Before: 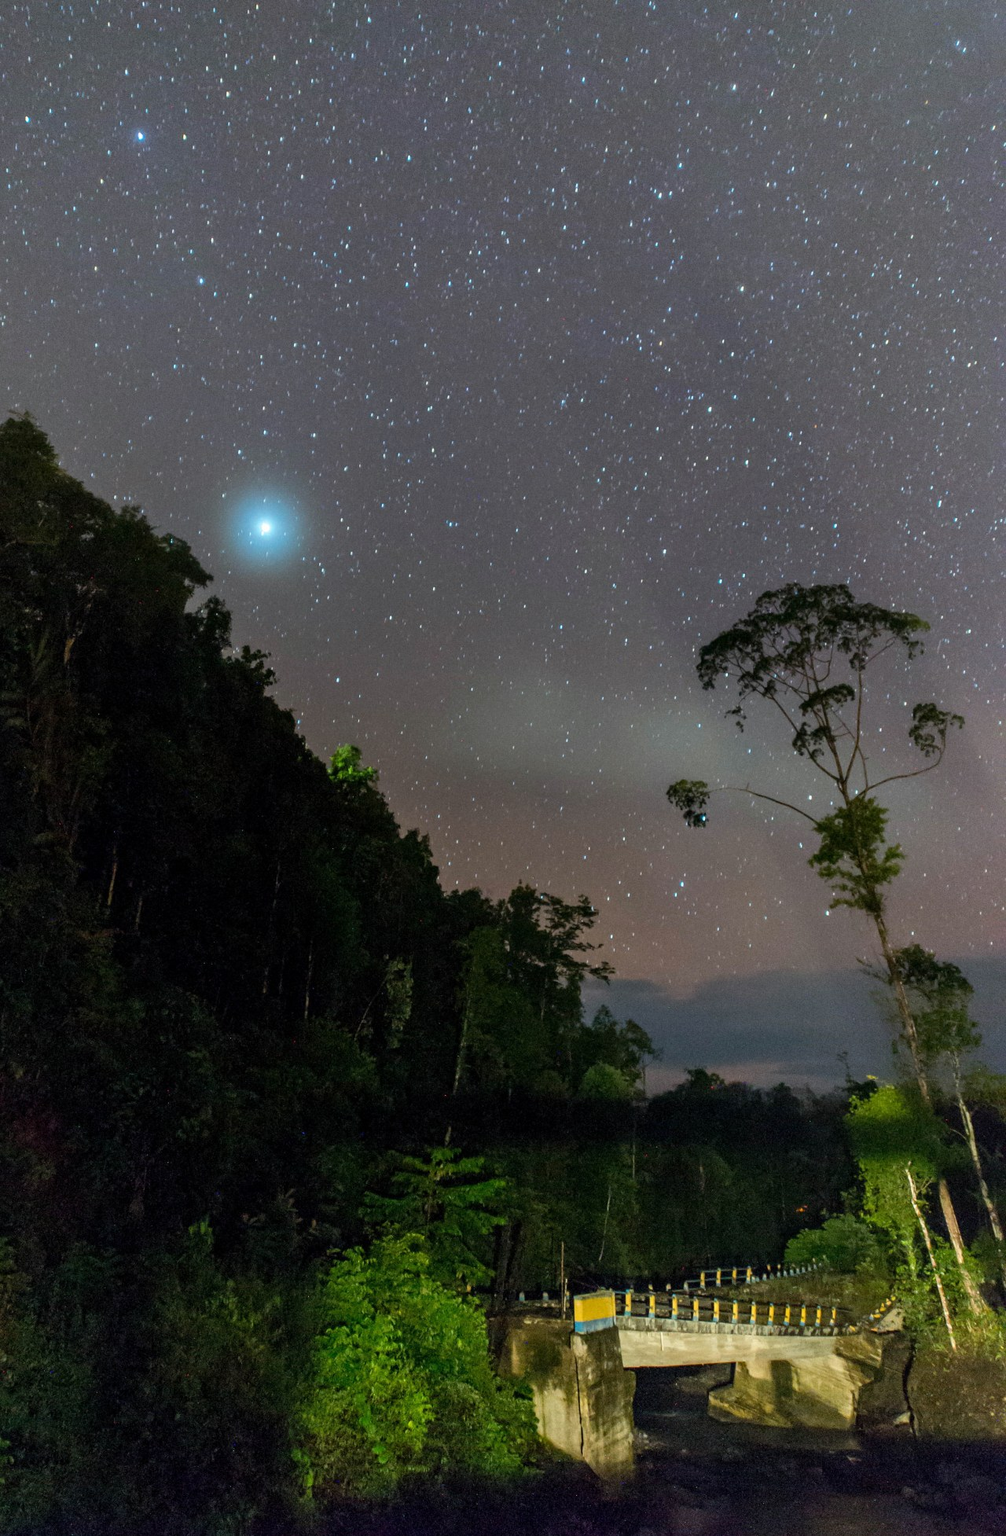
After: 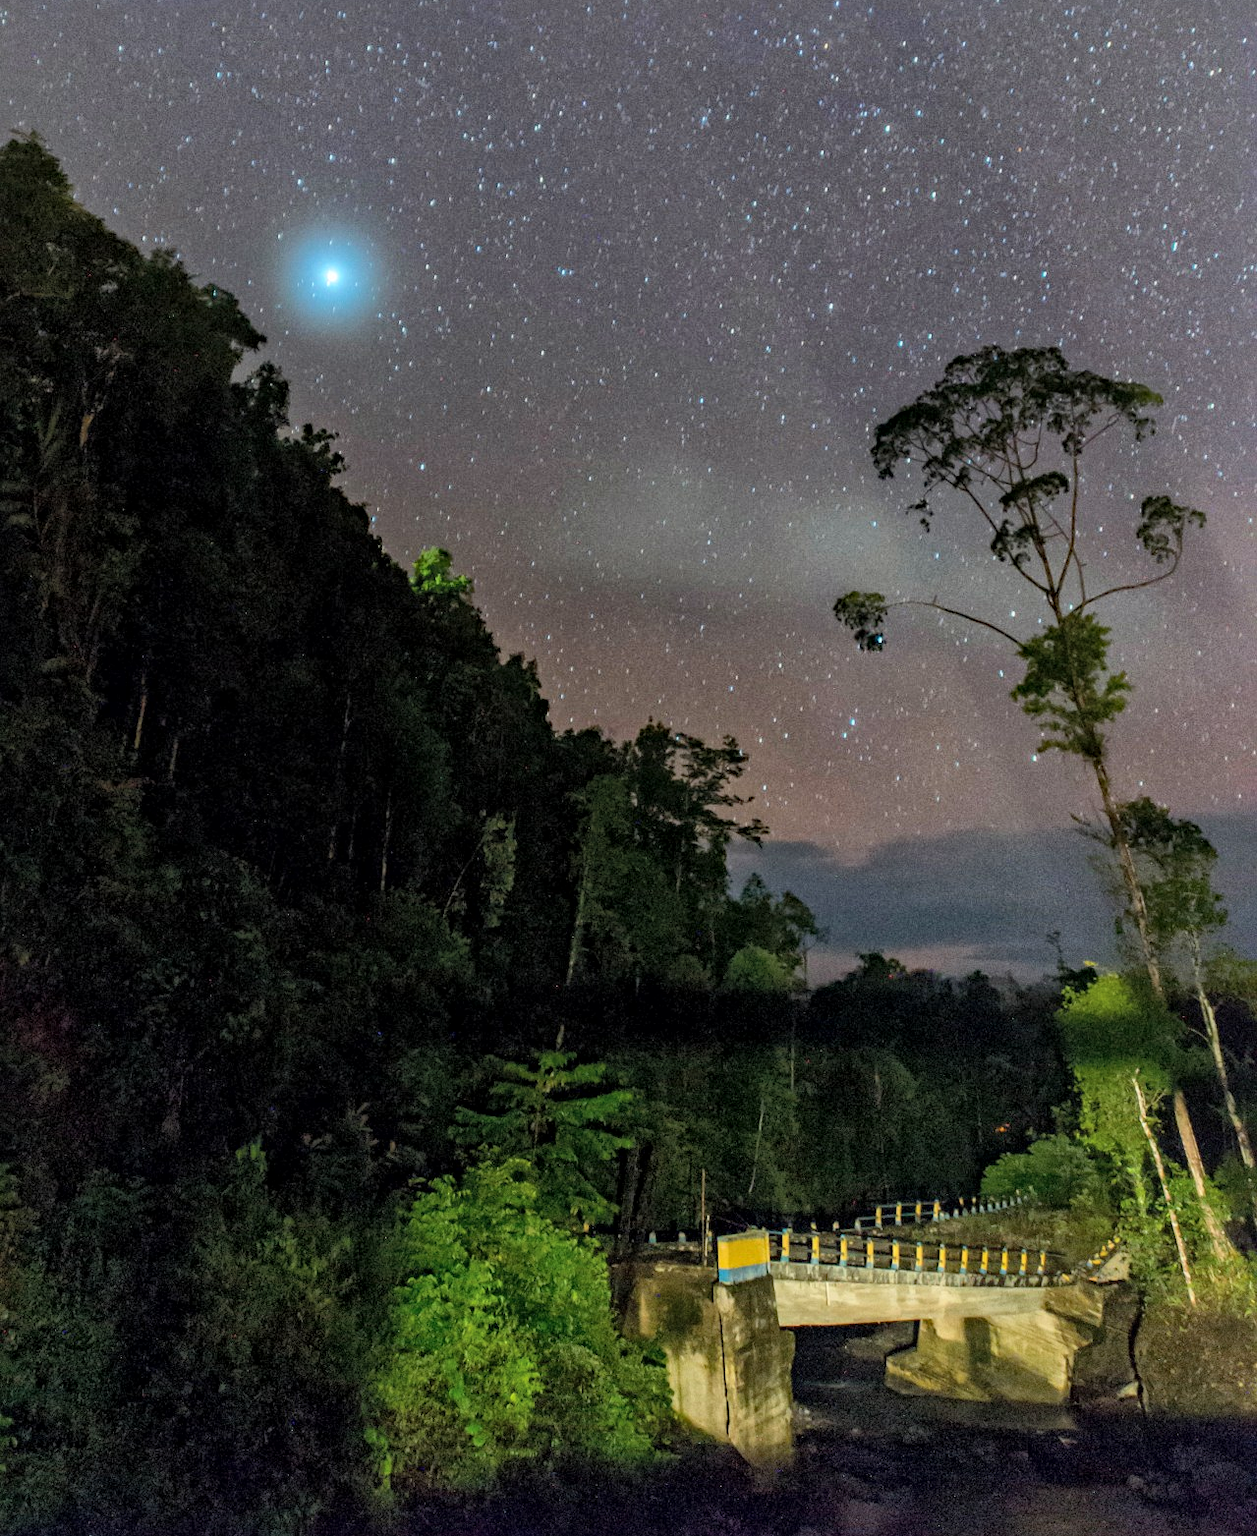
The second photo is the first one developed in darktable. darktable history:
crop and rotate: top 19.998%
haze removal: compatibility mode true, adaptive false
global tonemap: drago (1, 100), detail 1
